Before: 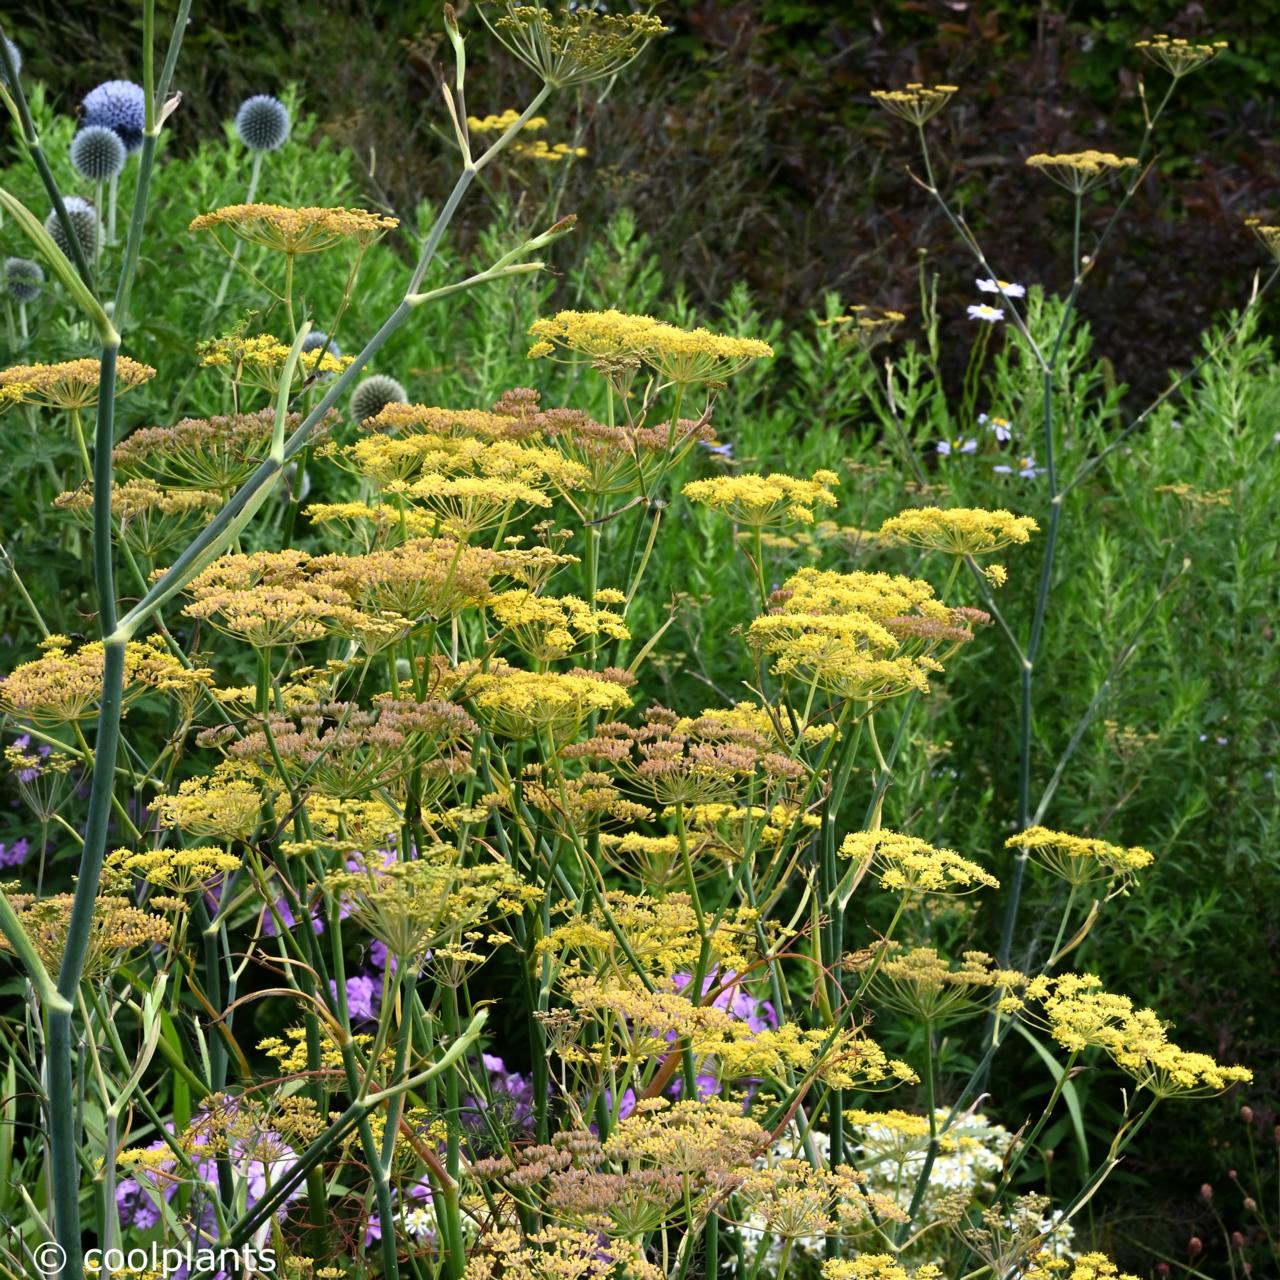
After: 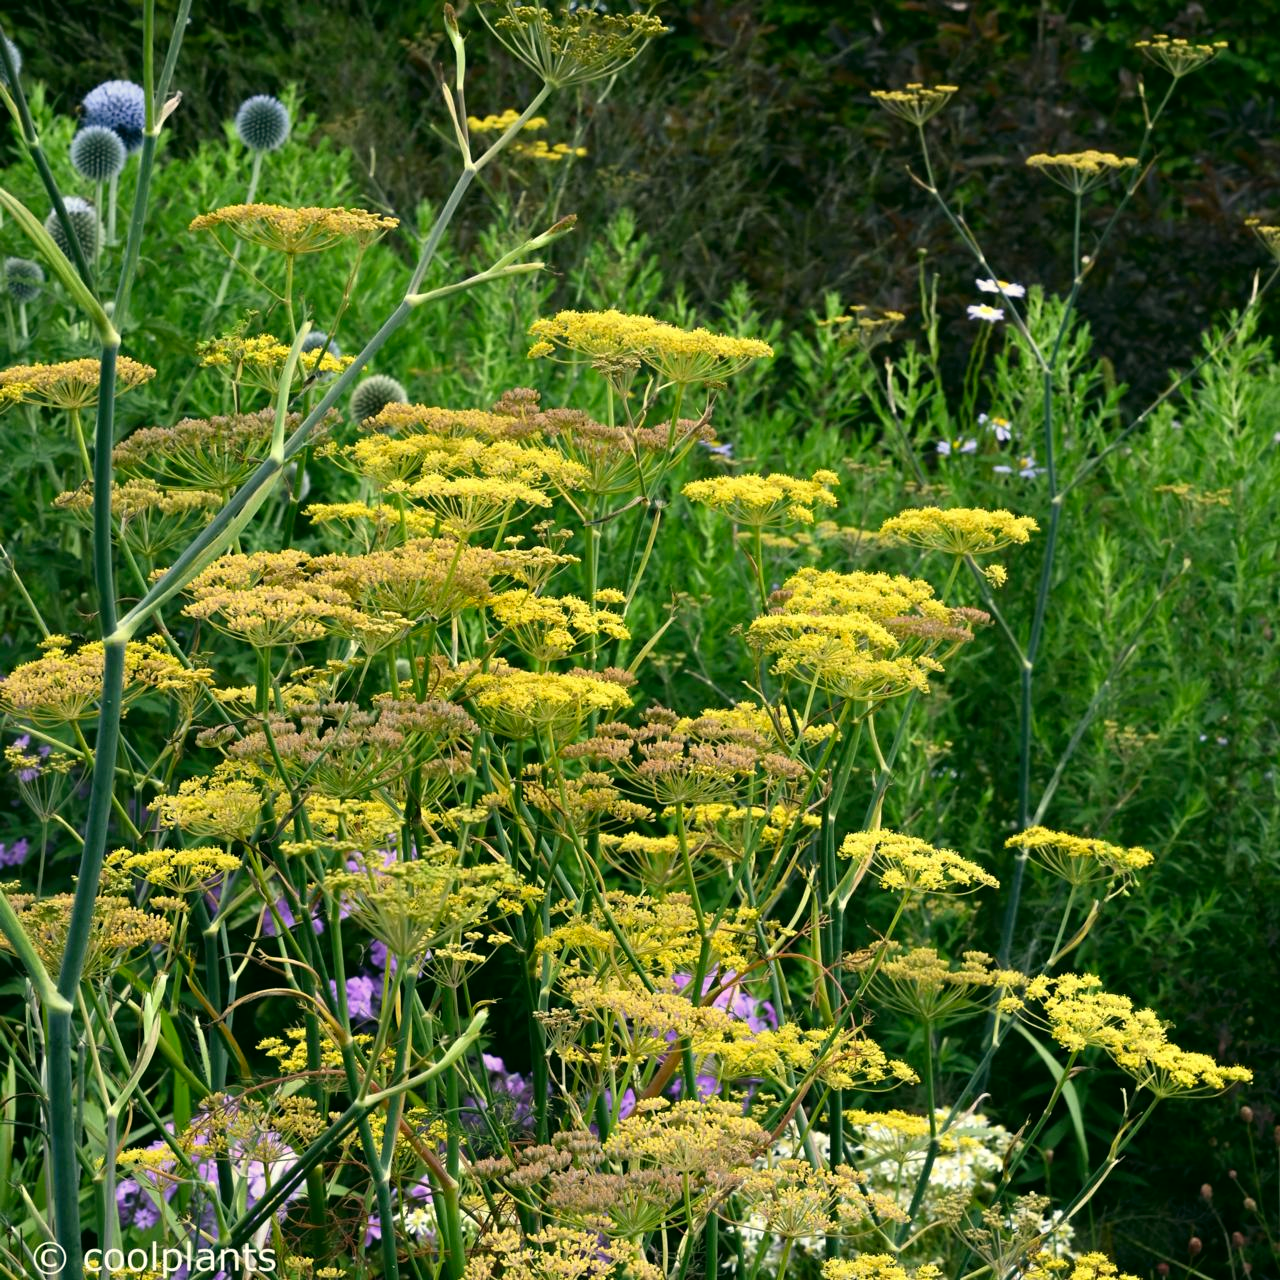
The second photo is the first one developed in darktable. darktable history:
color correction: highlights a* -0.372, highlights b* 9.2, shadows a* -9.19, shadows b* 1.52
